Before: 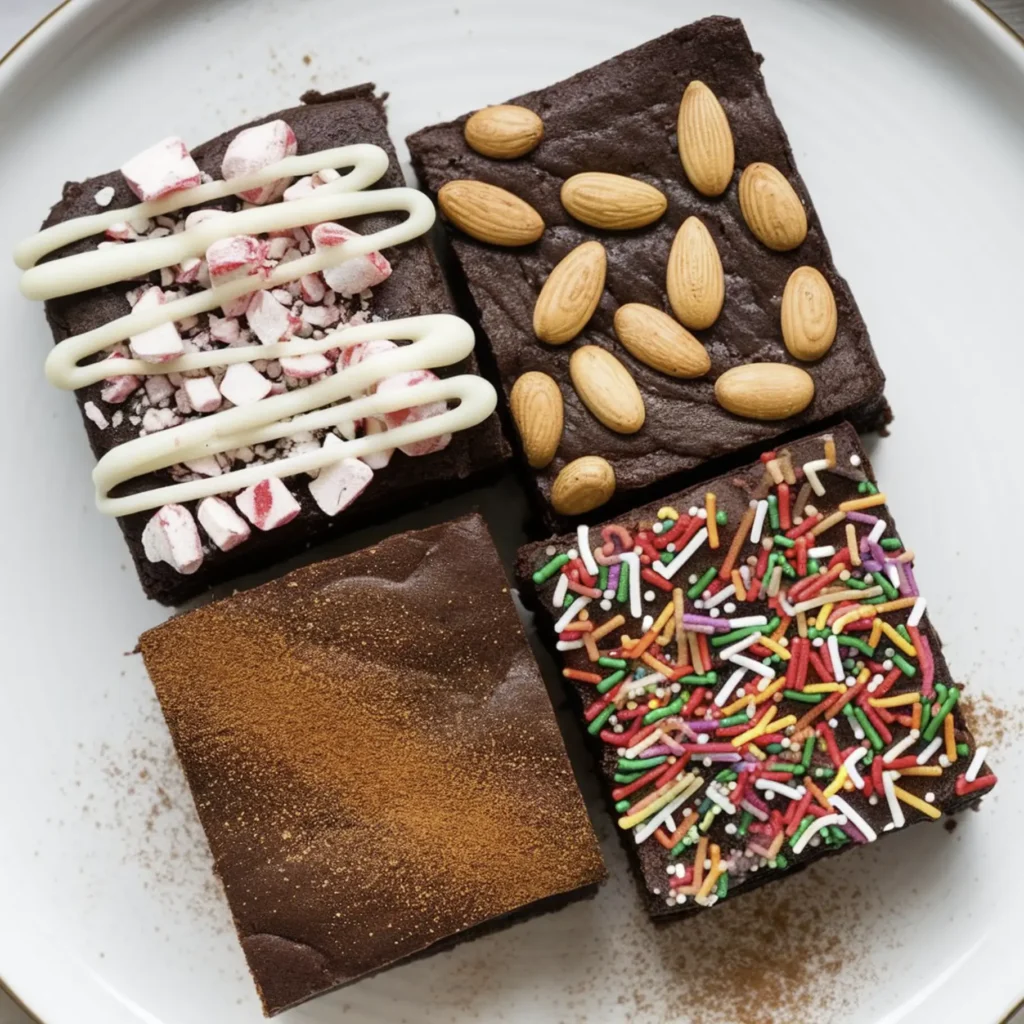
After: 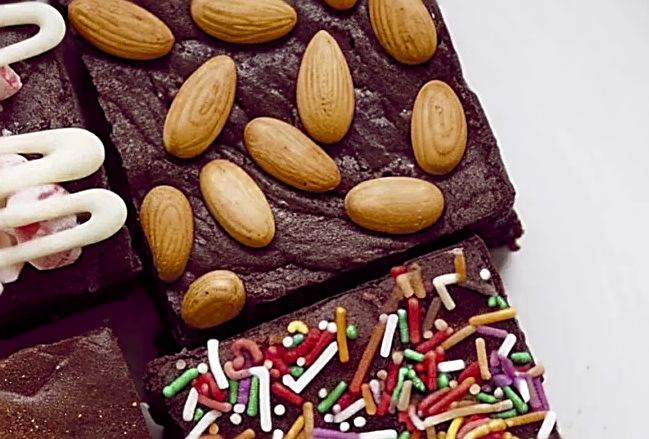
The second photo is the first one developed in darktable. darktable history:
color zones: curves: ch0 [(0.11, 0.396) (0.195, 0.36) (0.25, 0.5) (0.303, 0.412) (0.357, 0.544) (0.75, 0.5) (0.967, 0.328)]; ch1 [(0, 0.468) (0.112, 0.512) (0.202, 0.6) (0.25, 0.5) (0.307, 0.352) (0.357, 0.544) (0.75, 0.5) (0.963, 0.524)]
color balance rgb: global offset › chroma 0.28%, global offset › hue 318.72°, linear chroma grading › shadows 16.219%, perceptual saturation grading › global saturation 1.691%, perceptual saturation grading › highlights -1.796%, perceptual saturation grading › mid-tones 3.513%, perceptual saturation grading › shadows 7.928%
sharpen: amount 1.006
crop: left 36.189%, top 18.229%, right 0.338%, bottom 38.817%
